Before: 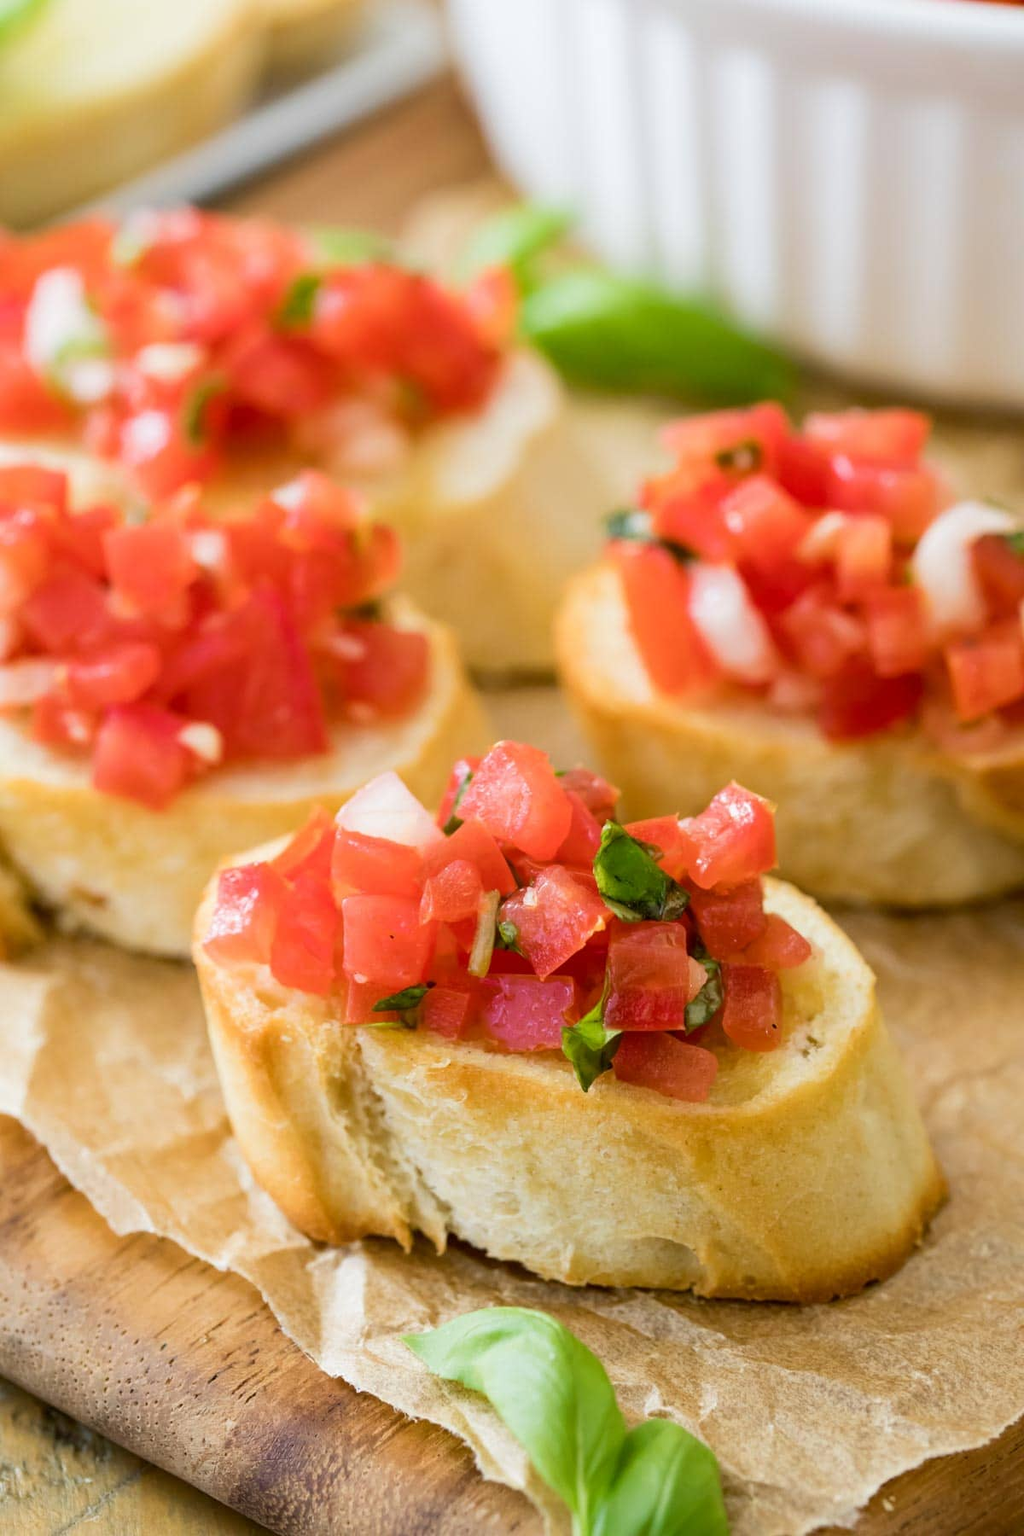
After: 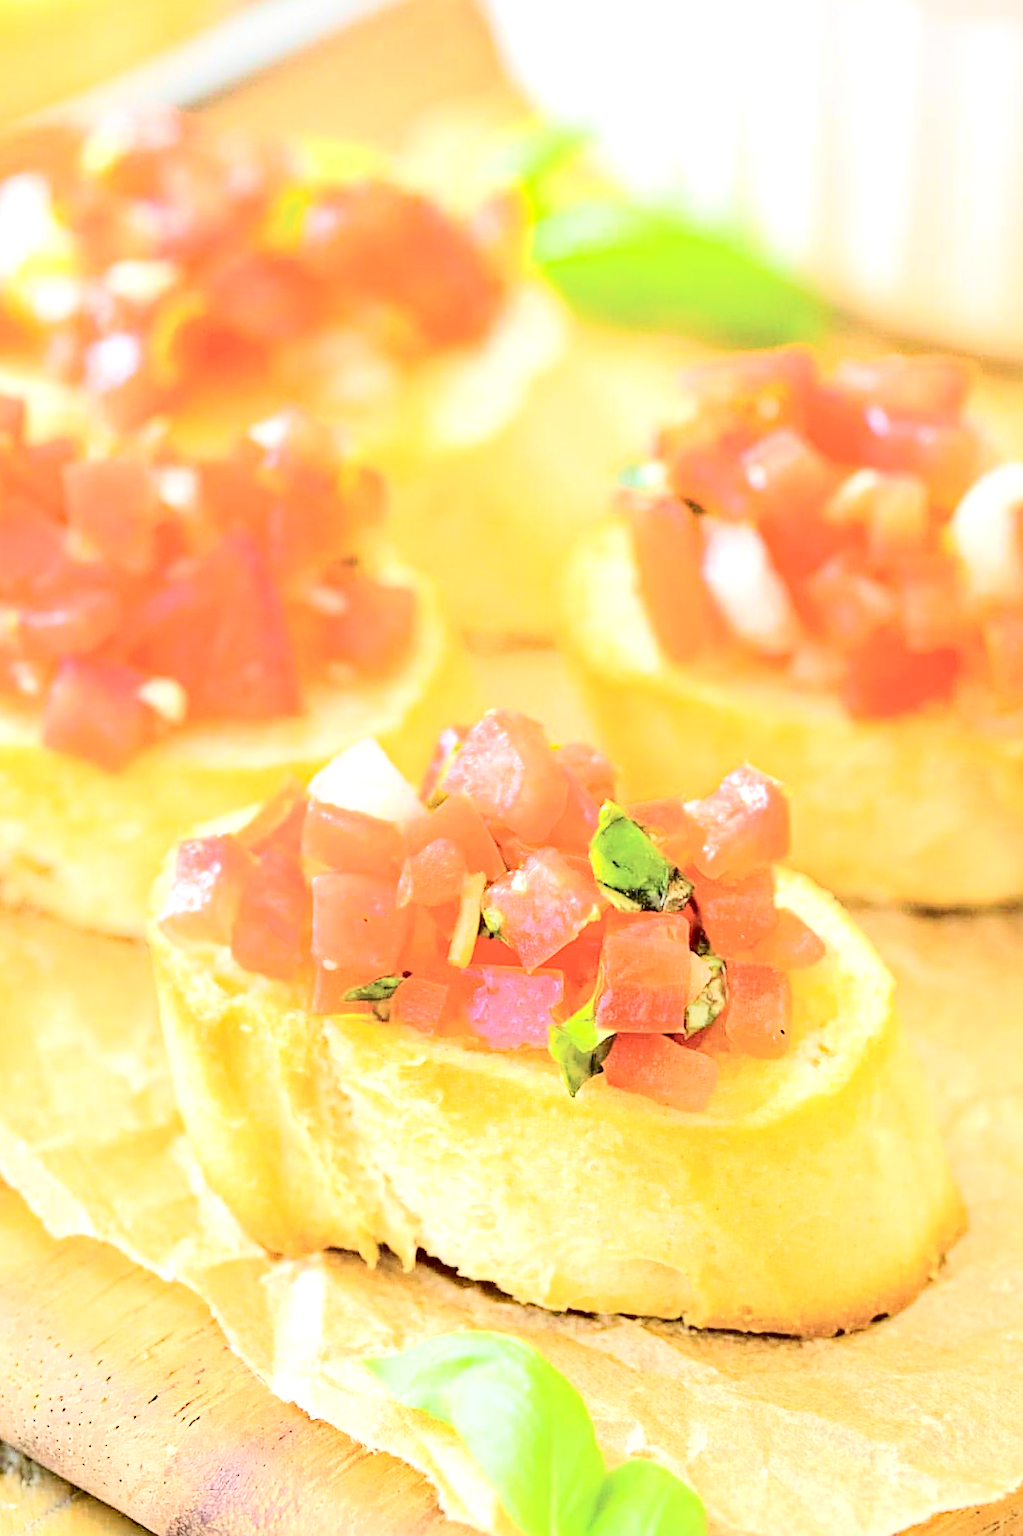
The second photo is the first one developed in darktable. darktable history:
contrast brightness saturation: brightness 0.151
tone curve: curves: ch0 [(0, 0) (0.179, 0.073) (0.265, 0.147) (0.463, 0.553) (0.51, 0.635) (0.716, 0.863) (1, 0.997)], color space Lab, independent channels, preserve colors none
haze removal: compatibility mode true, adaptive false
crop and rotate: angle -1.85°, left 3.109%, top 4.149%, right 1.588%, bottom 0.44%
exposure: black level correction 0, exposure 0.701 EV, compensate highlight preservation false
tone equalizer: -8 EV 1.01 EV, -7 EV 0.999 EV, -6 EV 1.04 EV, -5 EV 0.961 EV, -4 EV 1 EV, -3 EV 0.719 EV, -2 EV 0.51 EV, -1 EV 0.267 EV, edges refinement/feathering 500, mask exposure compensation -1.57 EV, preserve details no
sharpen: on, module defaults
